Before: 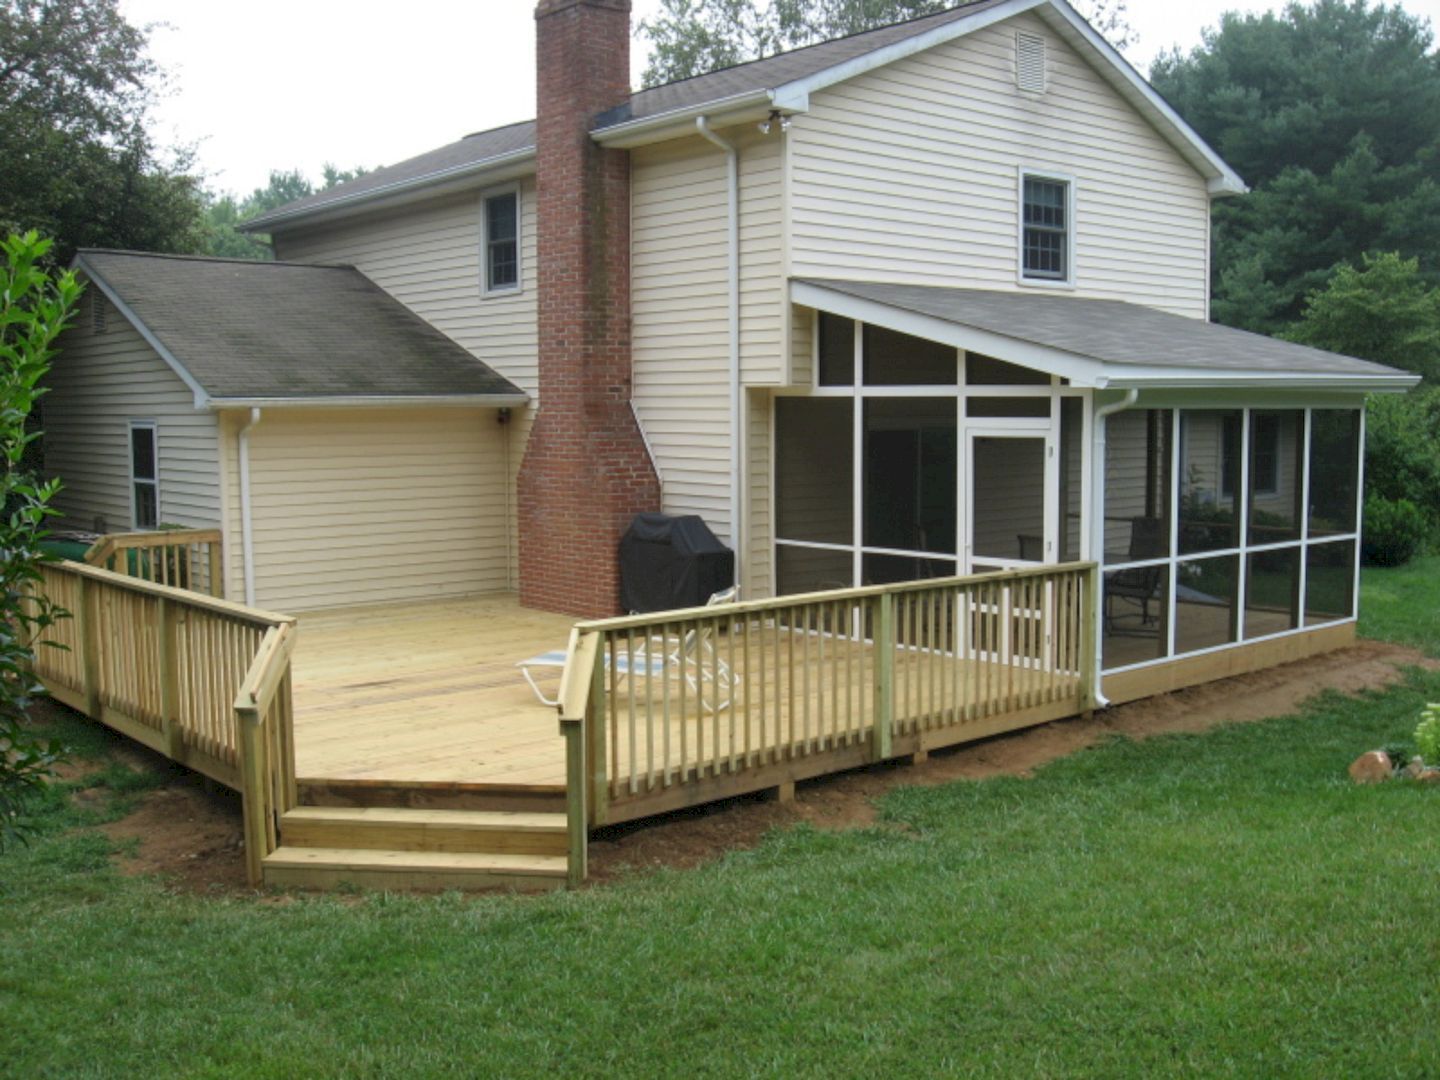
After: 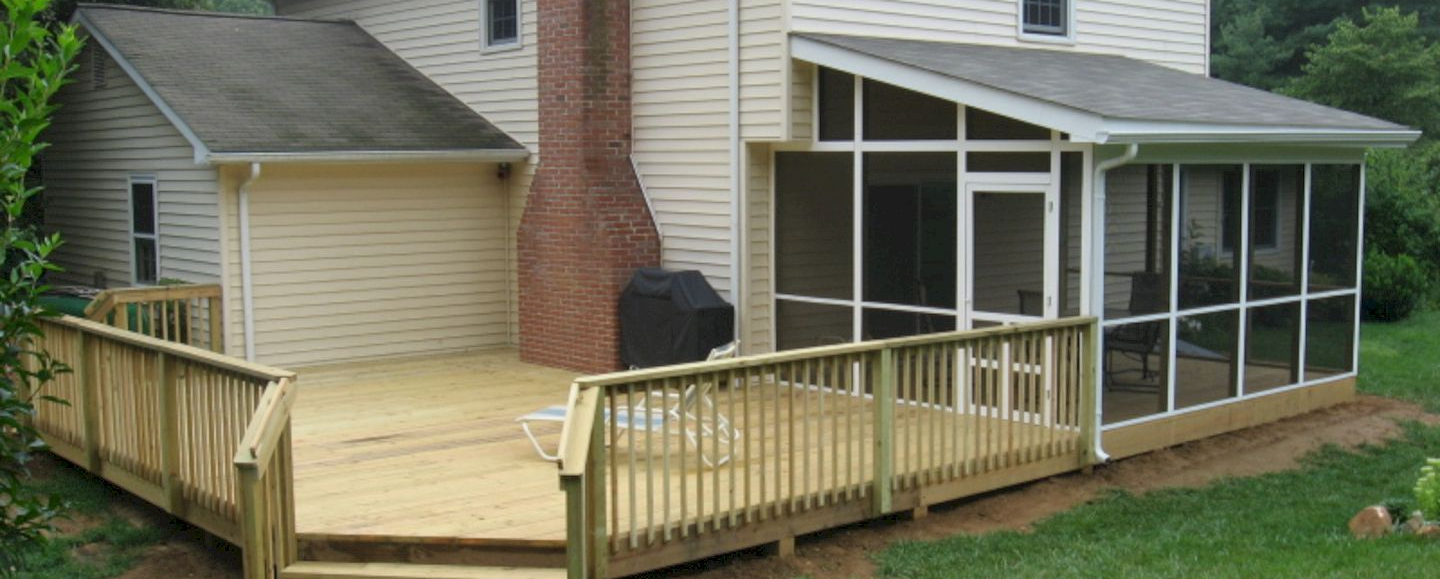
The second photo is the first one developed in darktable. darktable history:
crop and rotate: top 22.775%, bottom 23.575%
